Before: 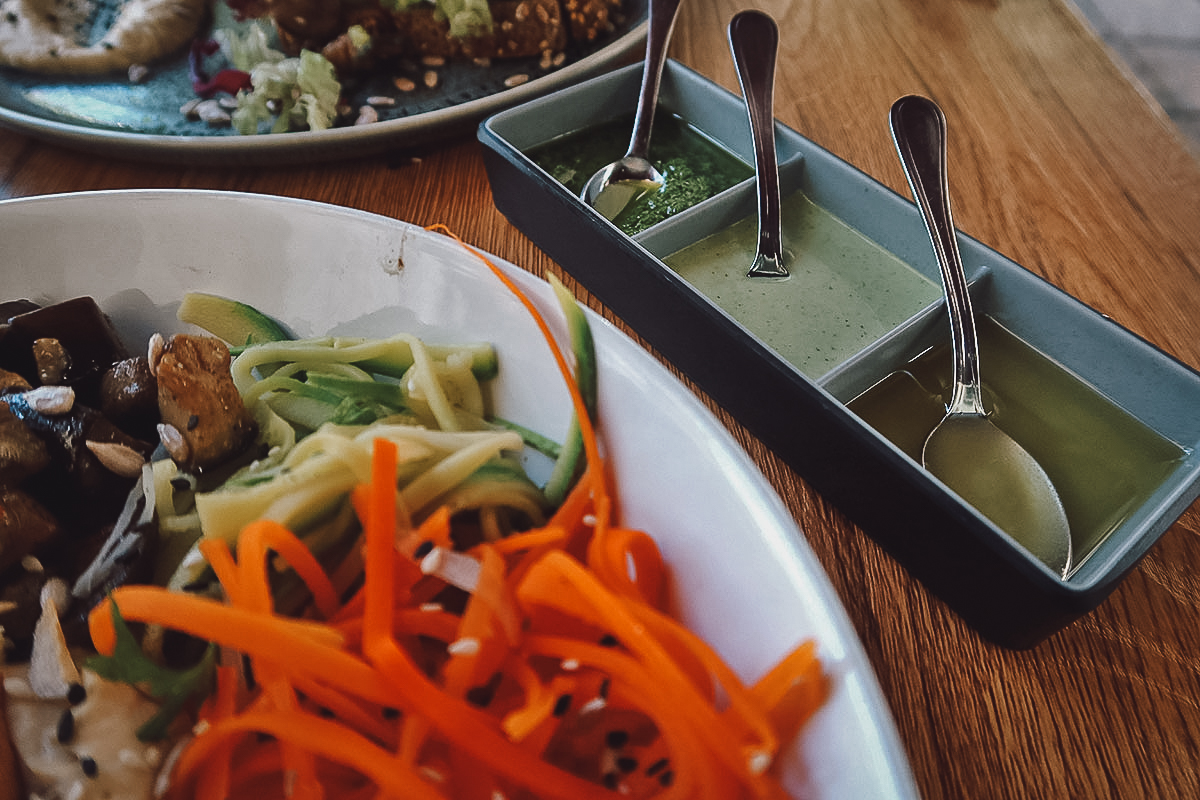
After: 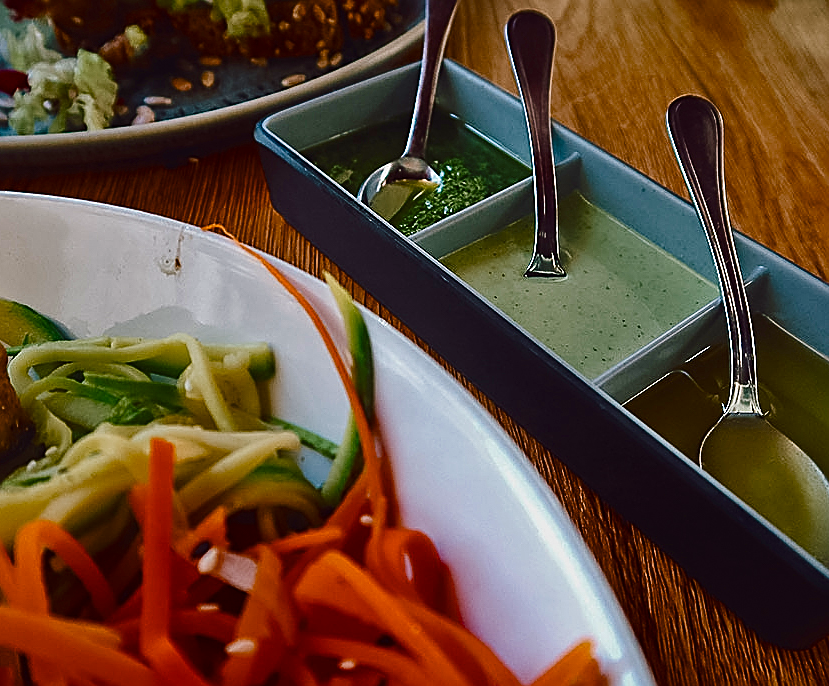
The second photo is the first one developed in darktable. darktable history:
contrast brightness saturation: contrast 0.025, brightness -0.042
crop: left 18.632%, right 12.281%, bottom 14.211%
velvia: on, module defaults
sharpen: on, module defaults
color balance rgb: power › luminance -3.602%, power › hue 141.37°, linear chroma grading › global chroma 8.818%, perceptual saturation grading › global saturation 20%, perceptual saturation grading › highlights -25.079%, perceptual saturation grading › shadows 25.011%, global vibrance 16.816%, saturation formula JzAzBz (2021)
